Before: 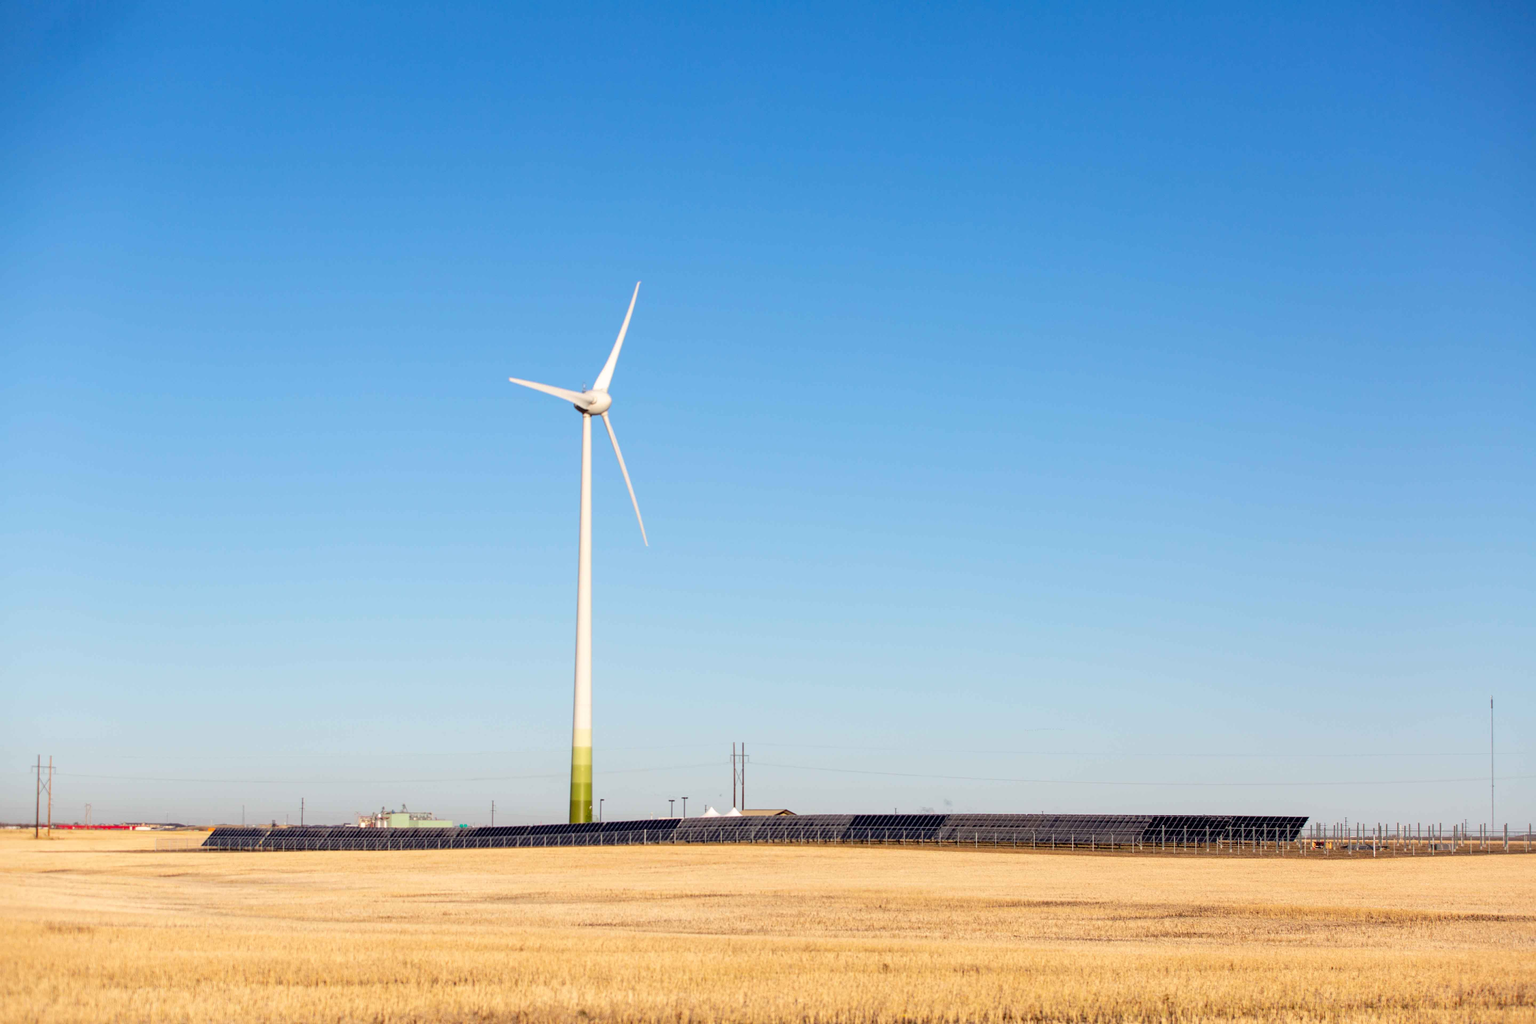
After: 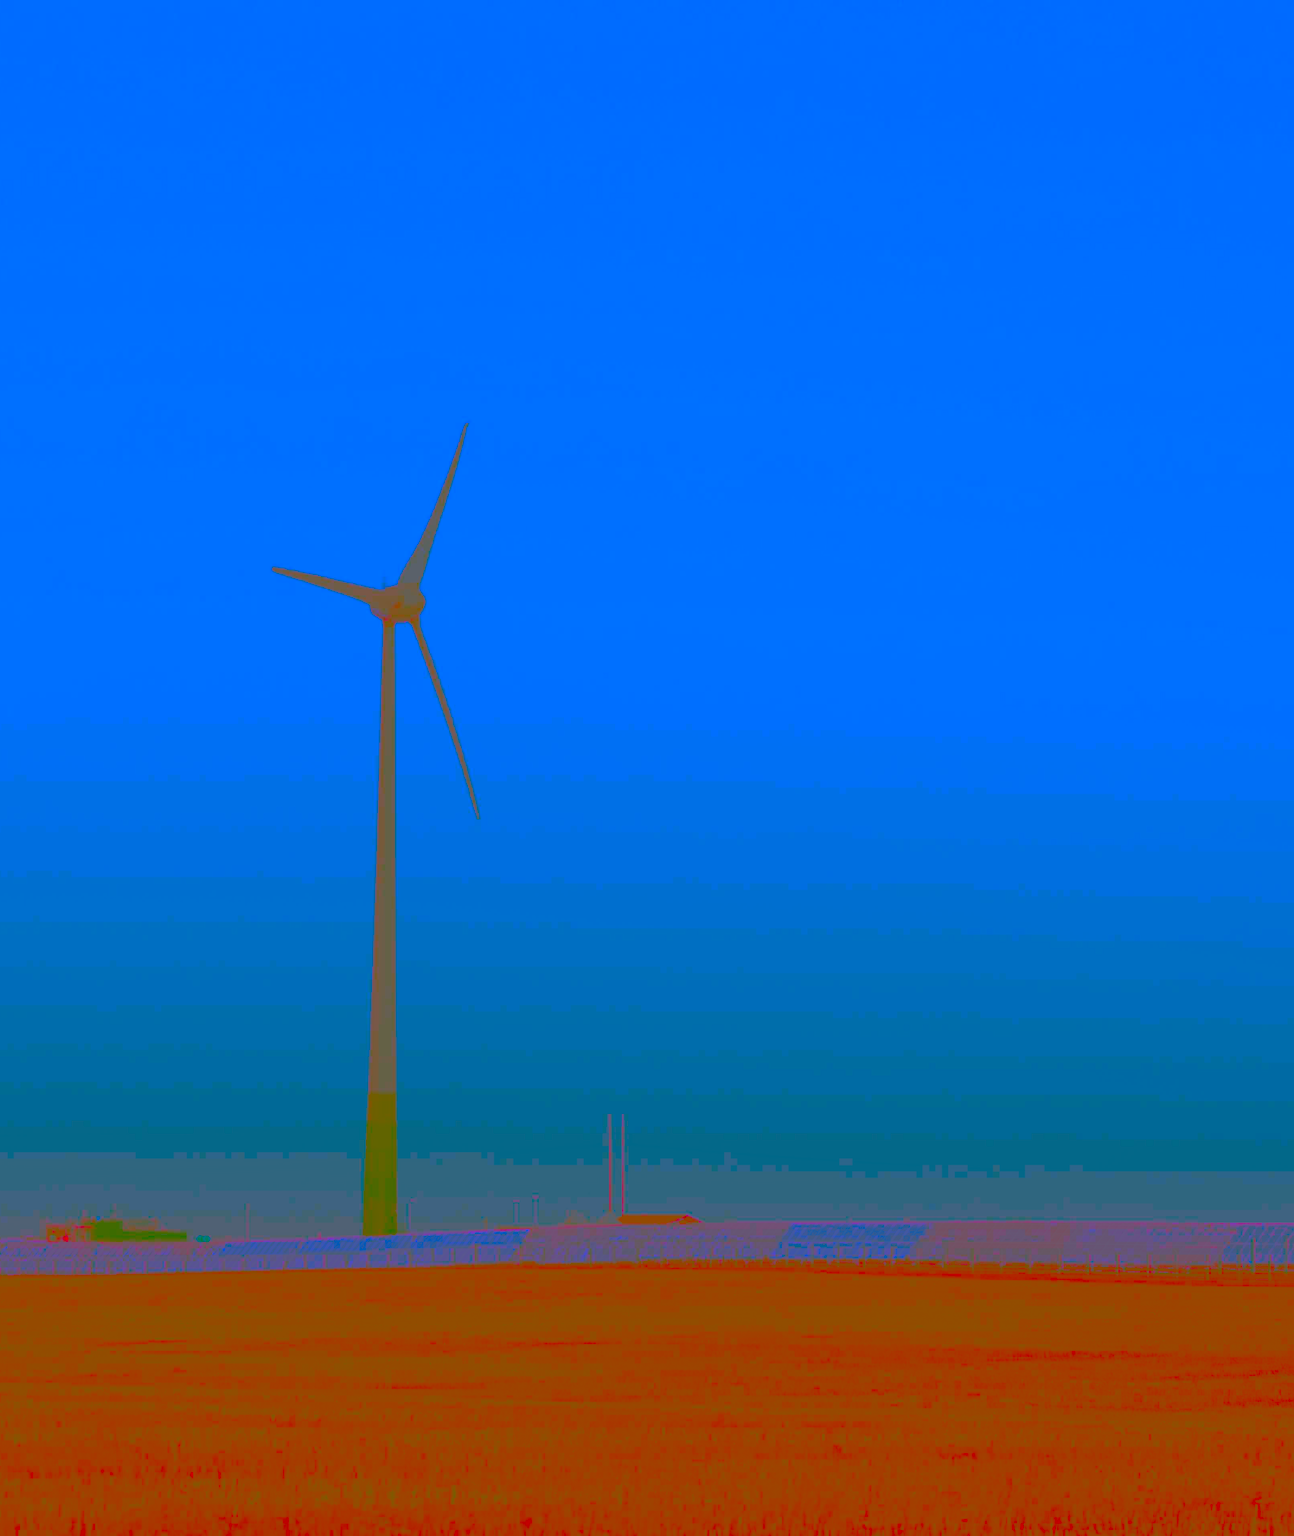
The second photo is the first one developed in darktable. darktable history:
exposure: black level correction 0.001, exposure 0.499 EV, compensate highlight preservation false
contrast brightness saturation: contrast -0.973, brightness -0.179, saturation 0.759
color correction: highlights a* 16.73, highlights b* 0.301, shadows a* -14.68, shadows b* -14.58, saturation 1.51
crop: left 21.362%, right 22.473%
